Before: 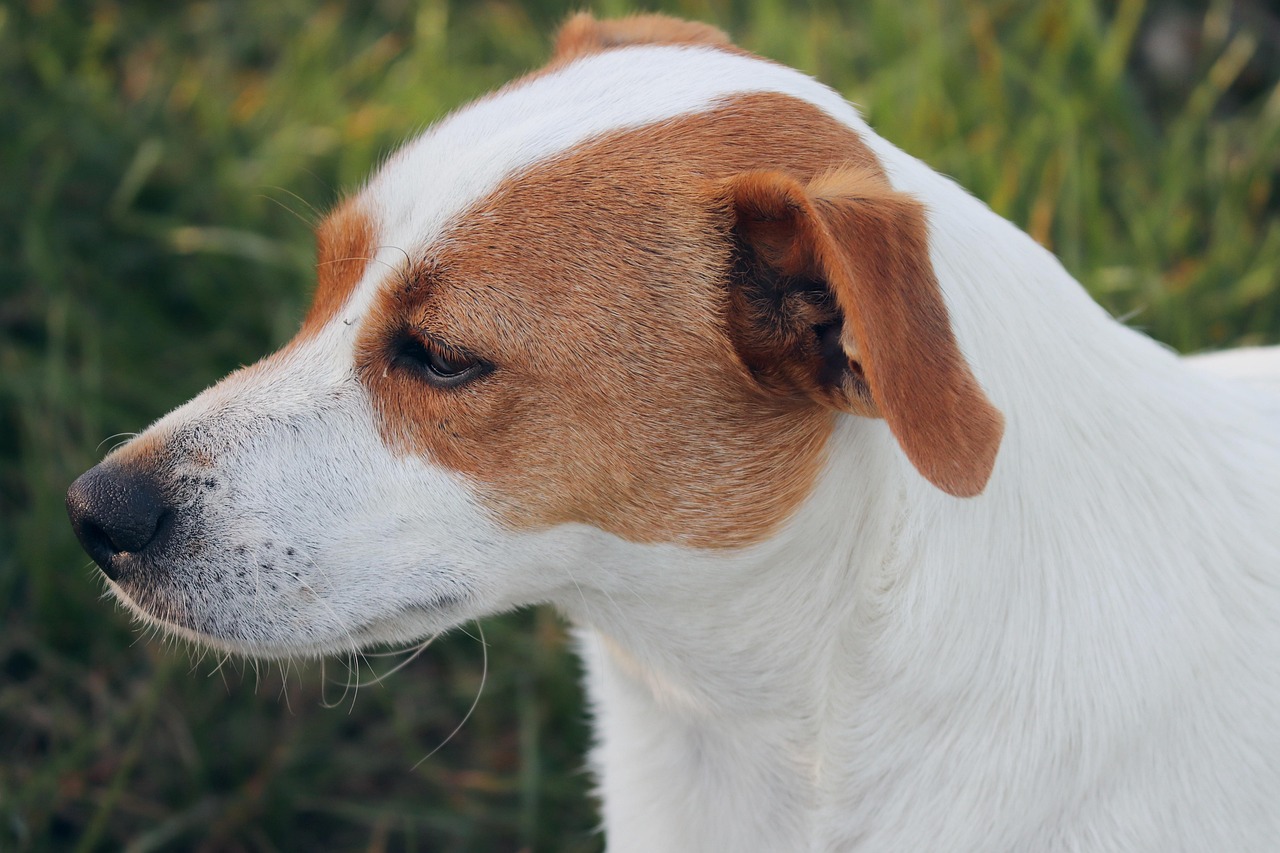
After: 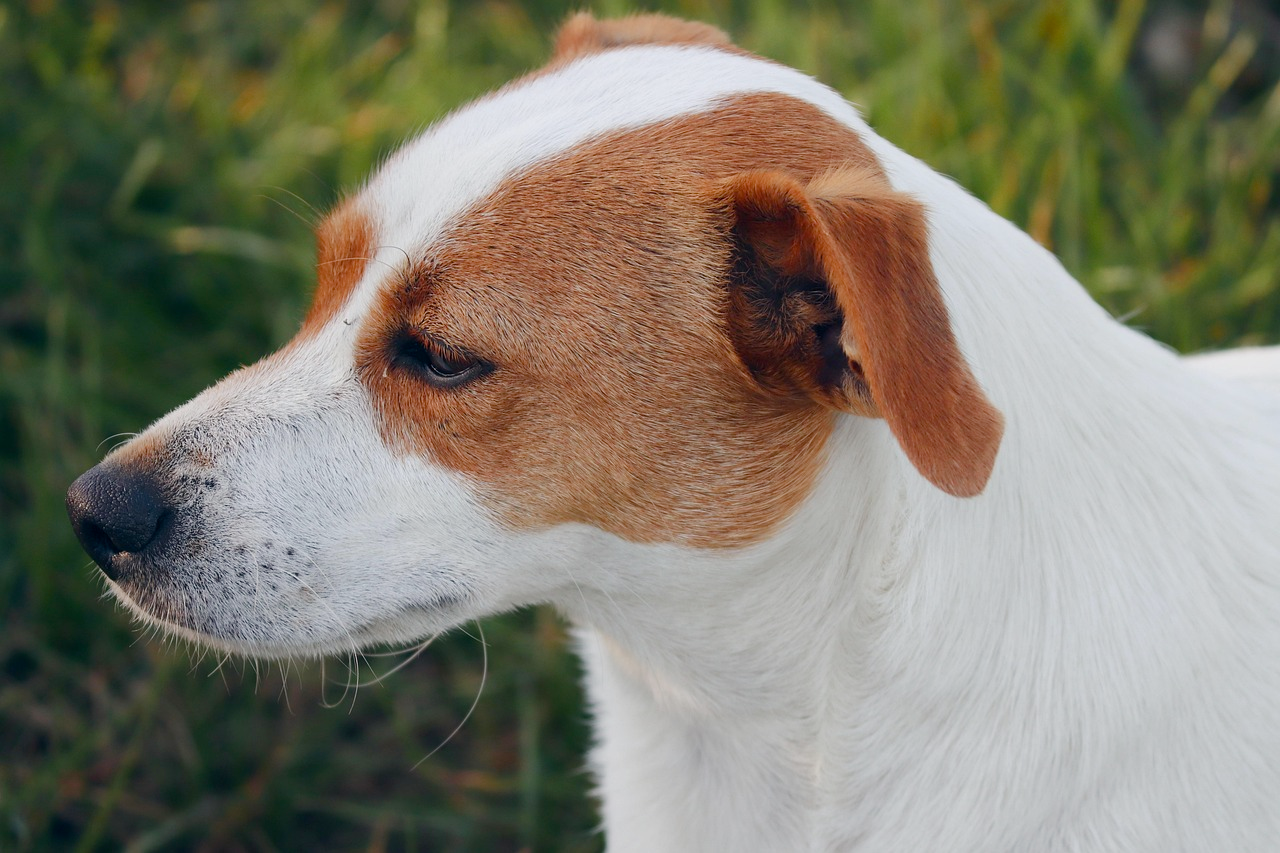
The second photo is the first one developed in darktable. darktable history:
color balance rgb: perceptual saturation grading › global saturation 20%, perceptual saturation grading › highlights -49.15%, perceptual saturation grading › shadows 24.642%, global vibrance 11.206%
